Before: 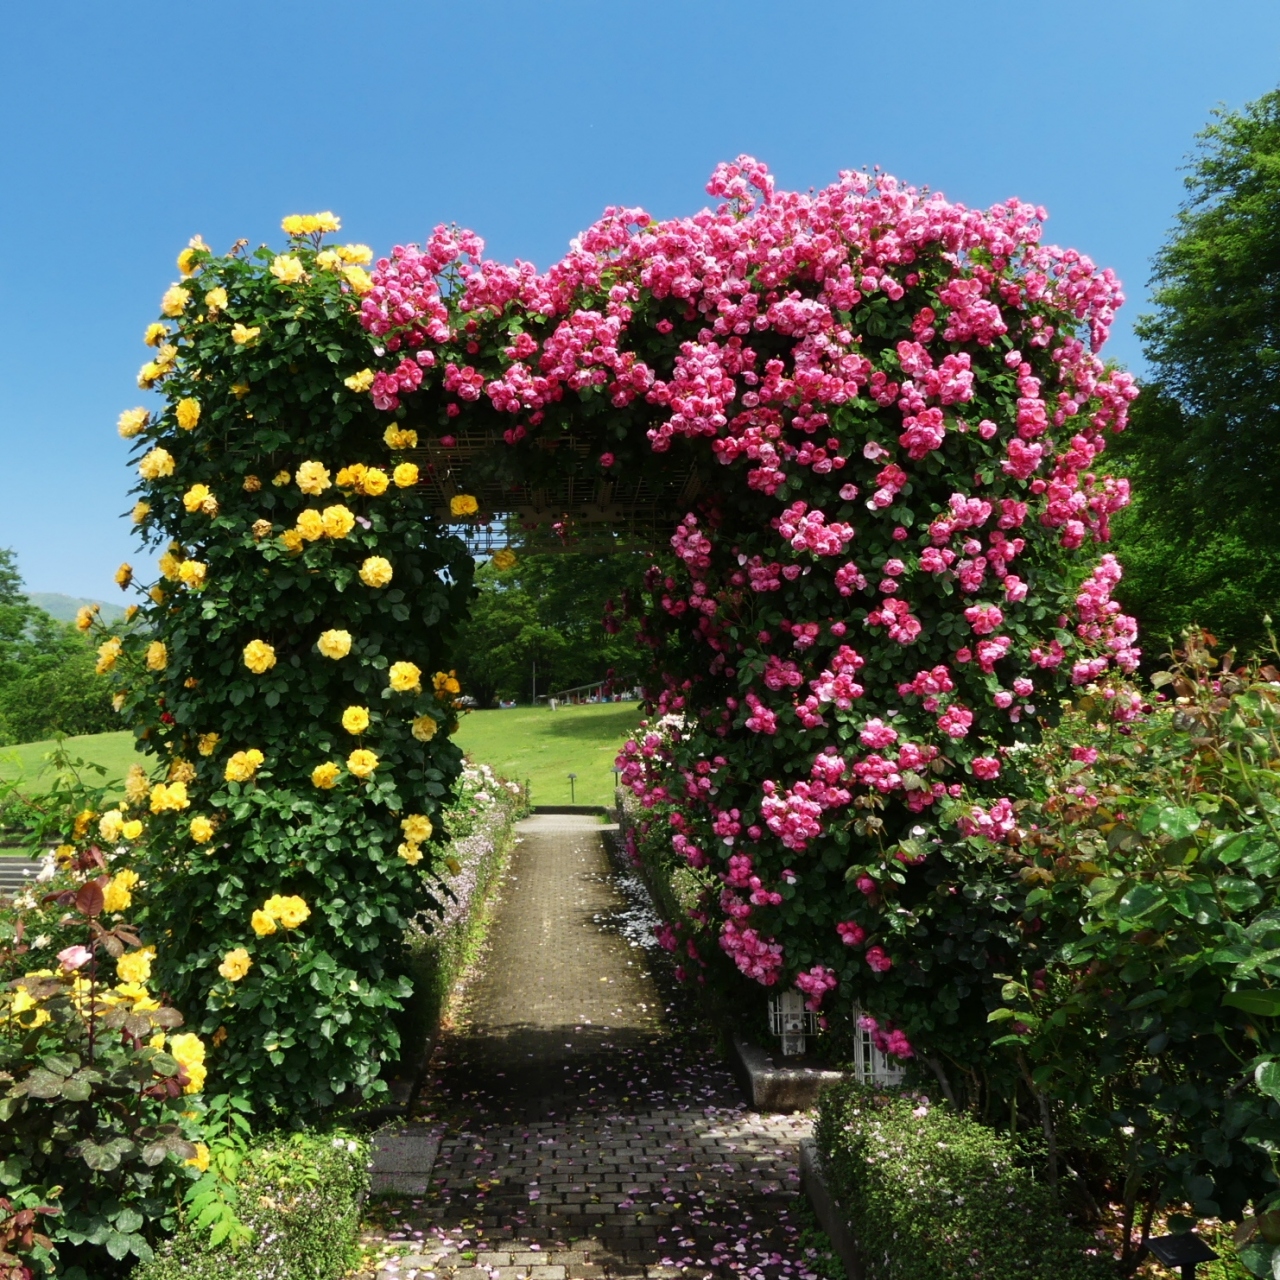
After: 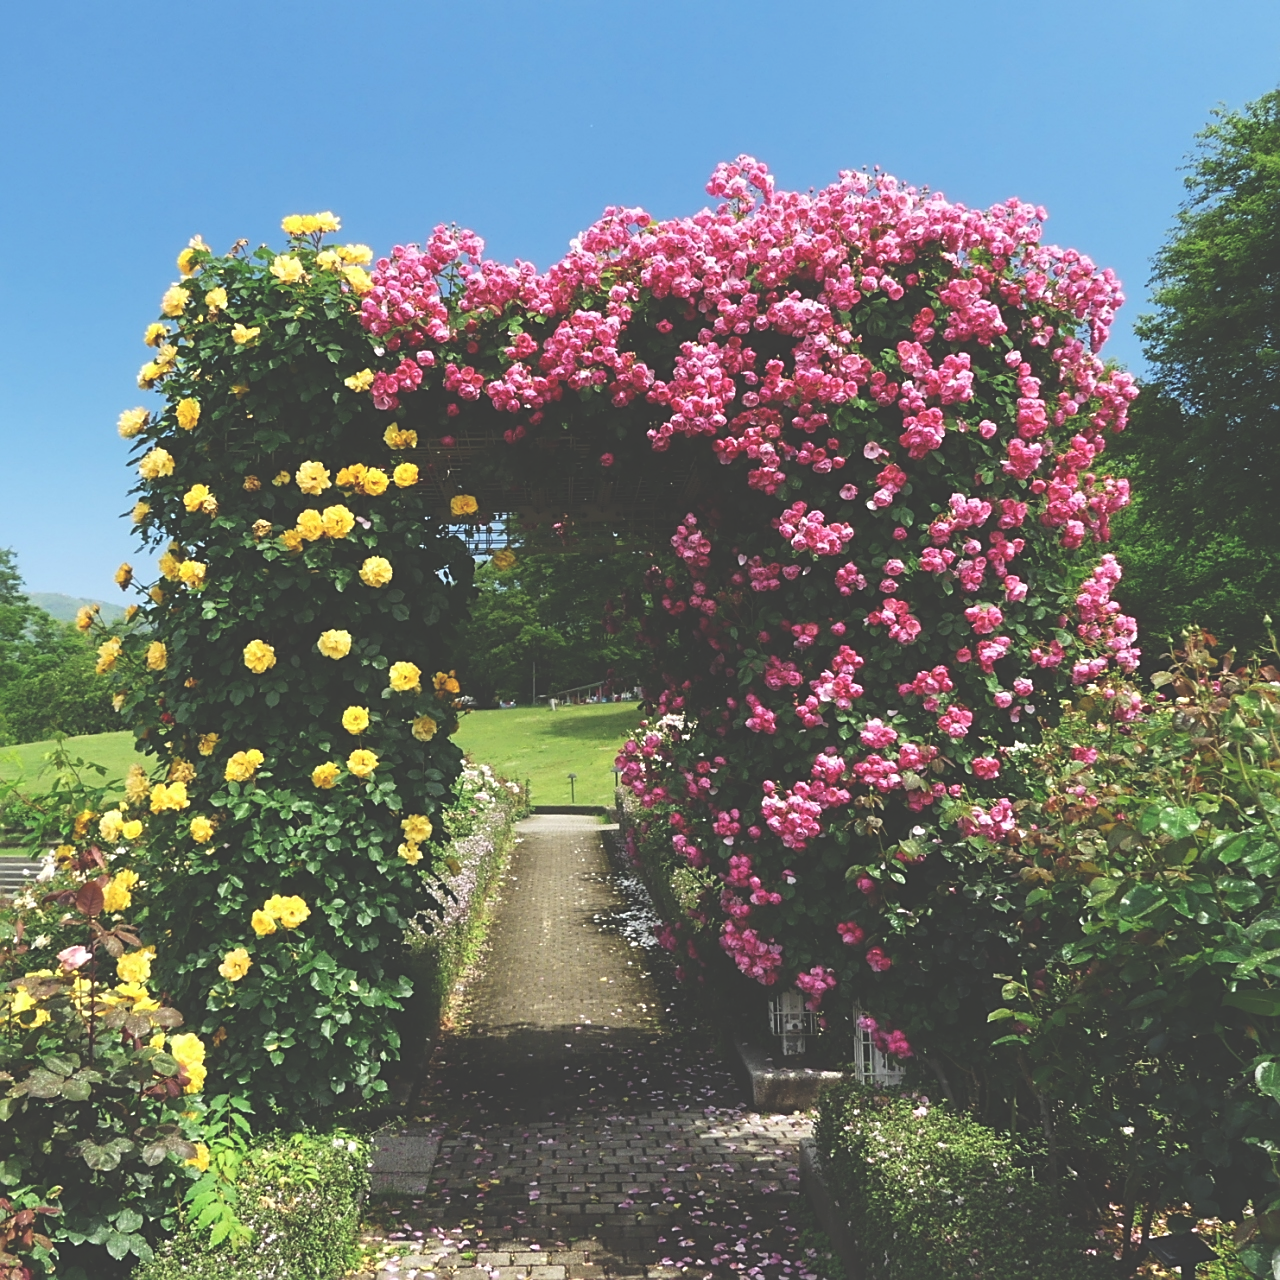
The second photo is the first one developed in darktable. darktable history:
sharpen: on, module defaults
exposure: black level correction -0.041, exposure 0.061 EV, compensate highlight preservation false
